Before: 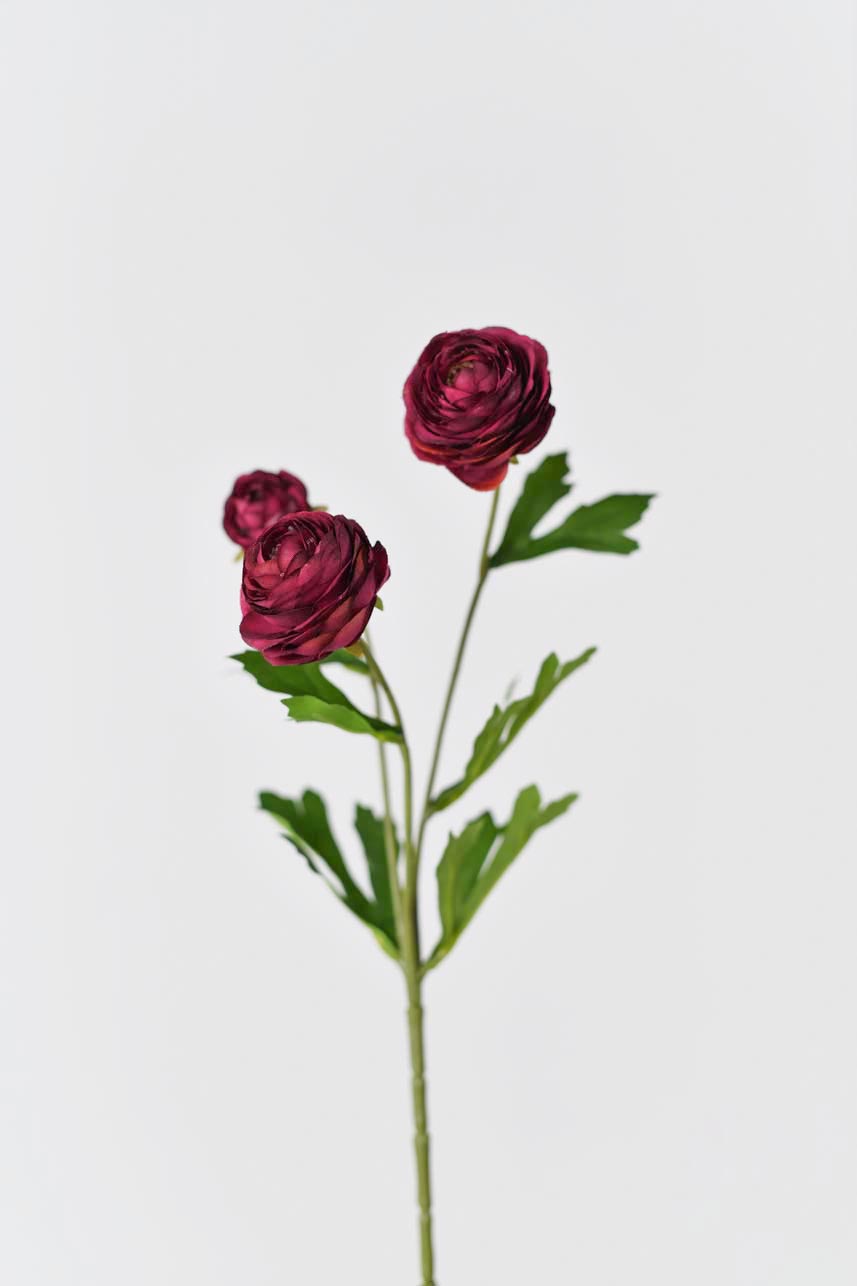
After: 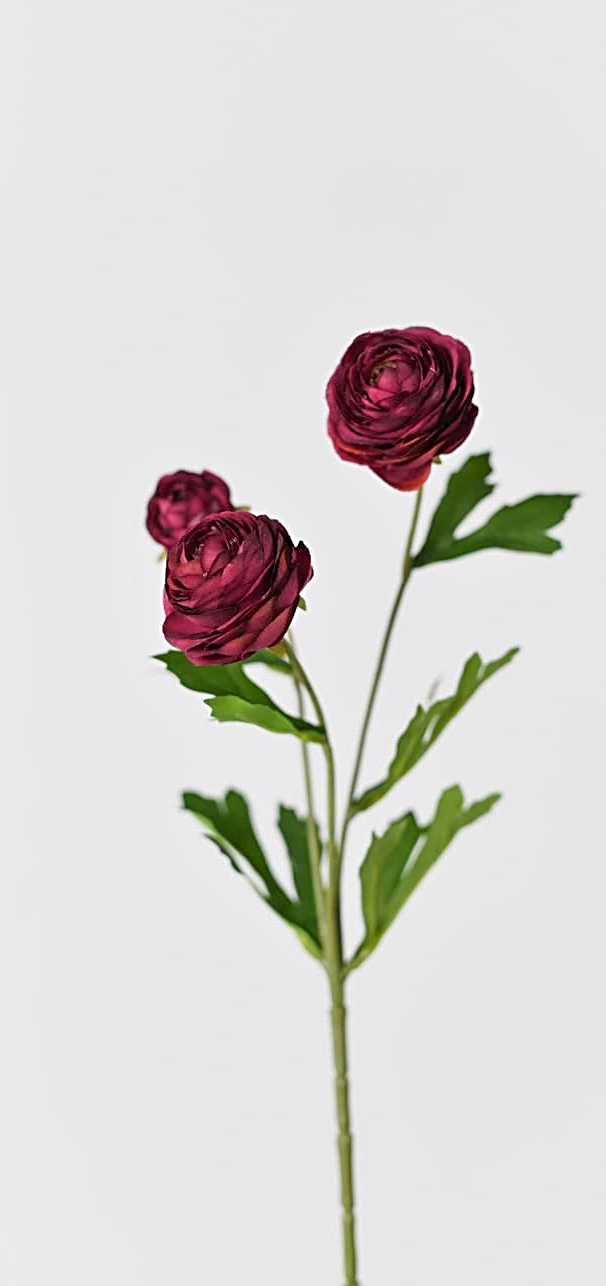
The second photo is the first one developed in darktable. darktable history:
sharpen: radius 2.767
crop and rotate: left 9.061%, right 20.142%
